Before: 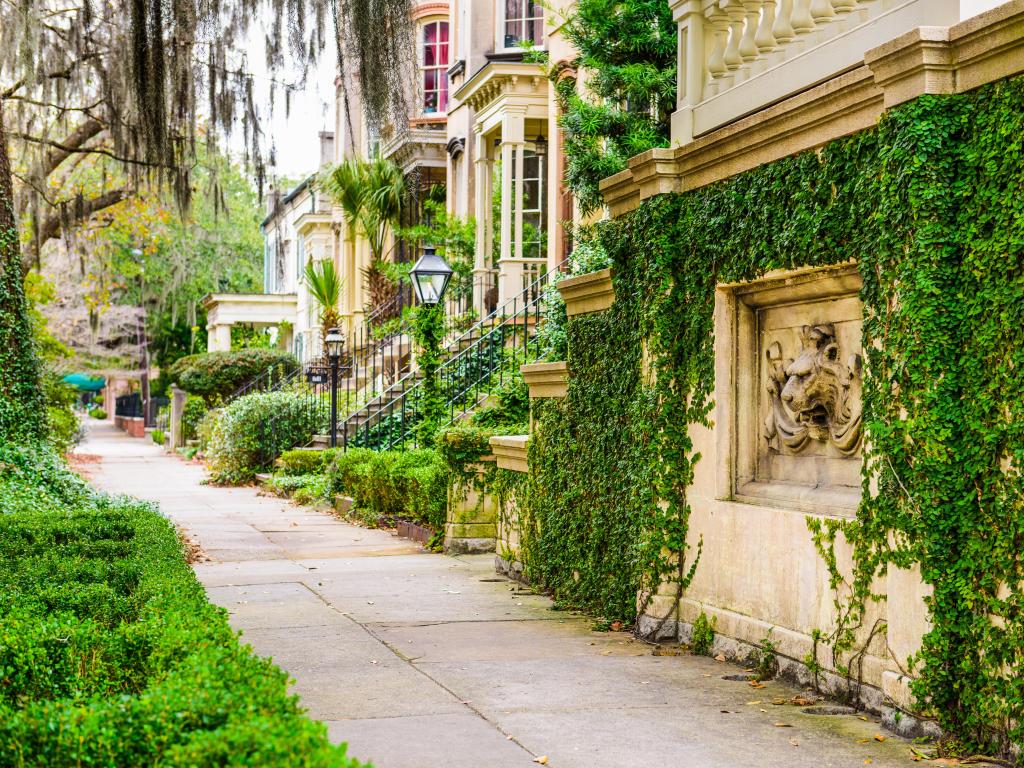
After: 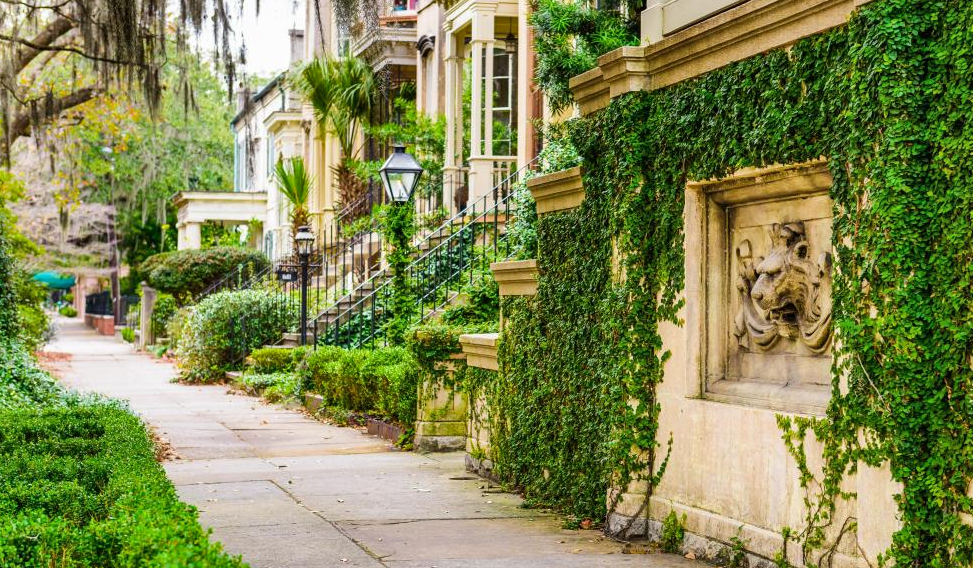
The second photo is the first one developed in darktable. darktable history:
crop and rotate: left 2.991%, top 13.302%, right 1.981%, bottom 12.636%
shadows and highlights: low approximation 0.01, soften with gaussian
